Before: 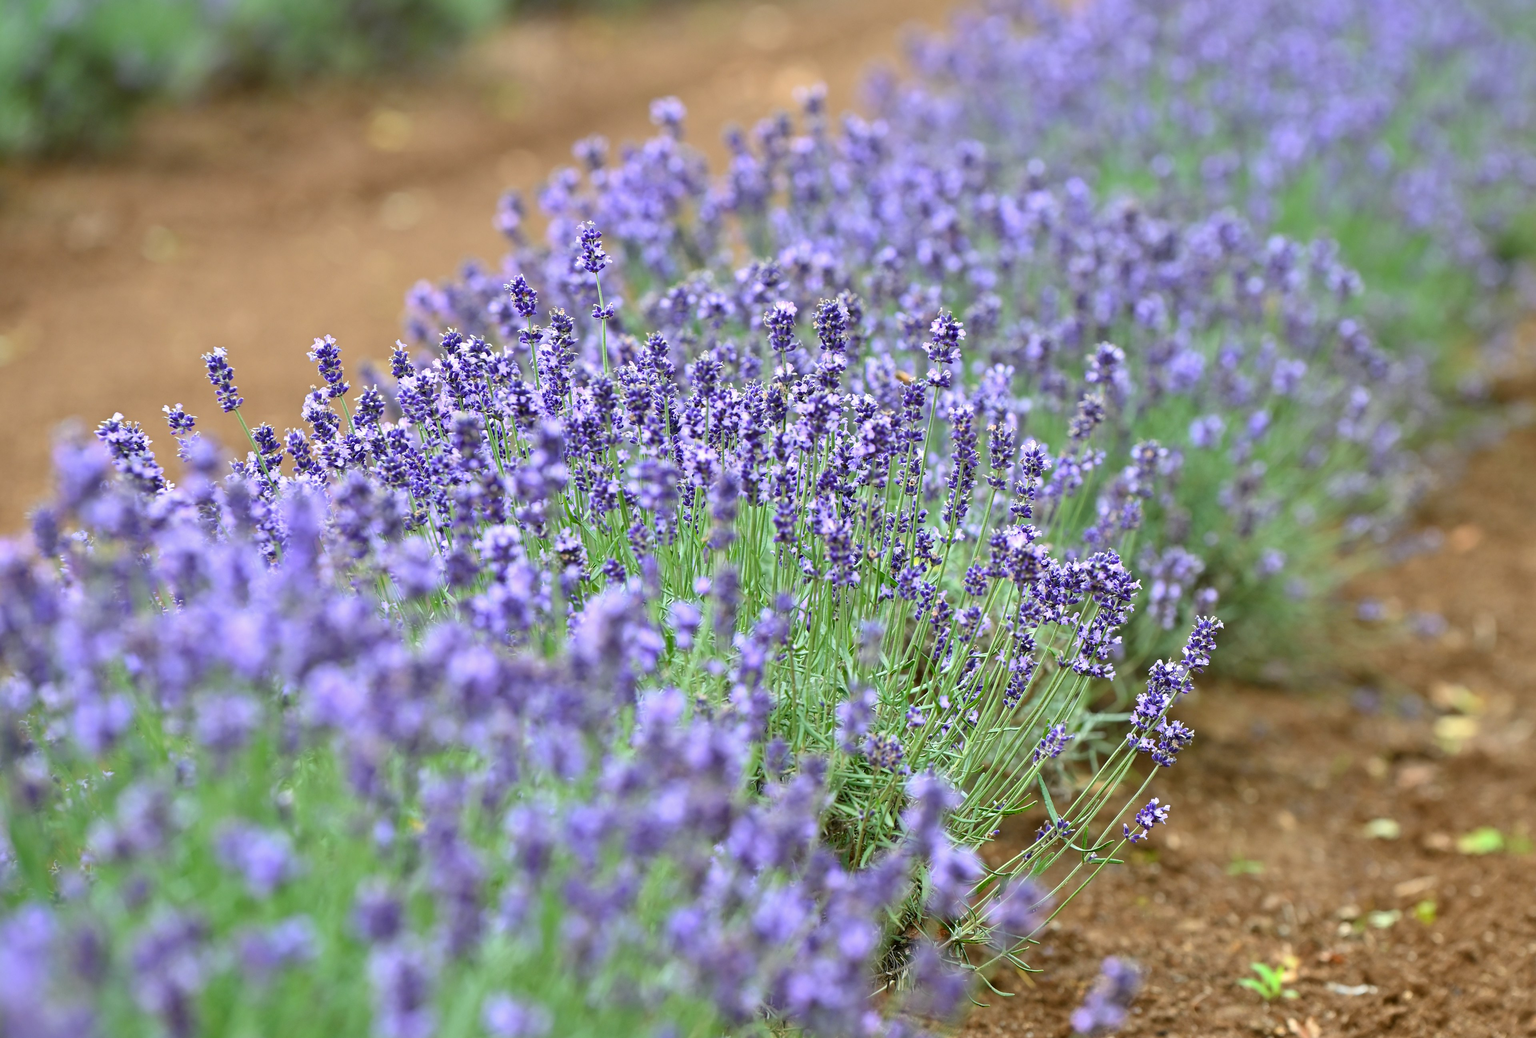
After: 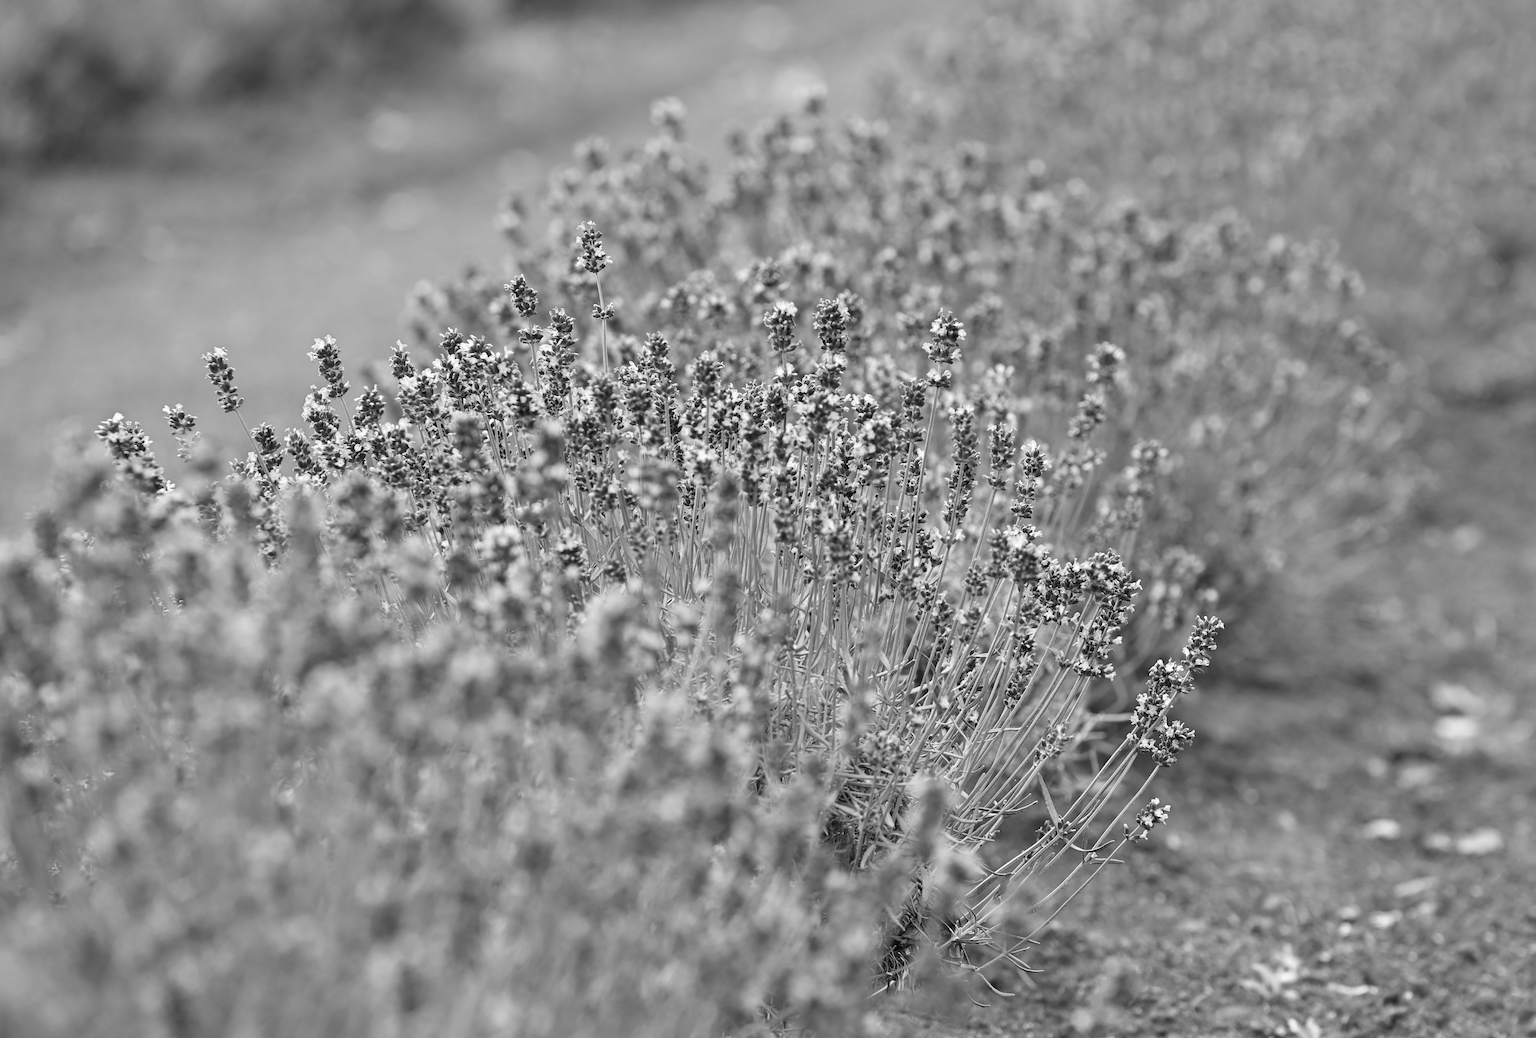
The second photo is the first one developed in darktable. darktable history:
color contrast: green-magenta contrast 0.81
color calibration: output gray [0.714, 0.278, 0, 0], illuminant same as pipeline (D50), adaptation none (bypass)
